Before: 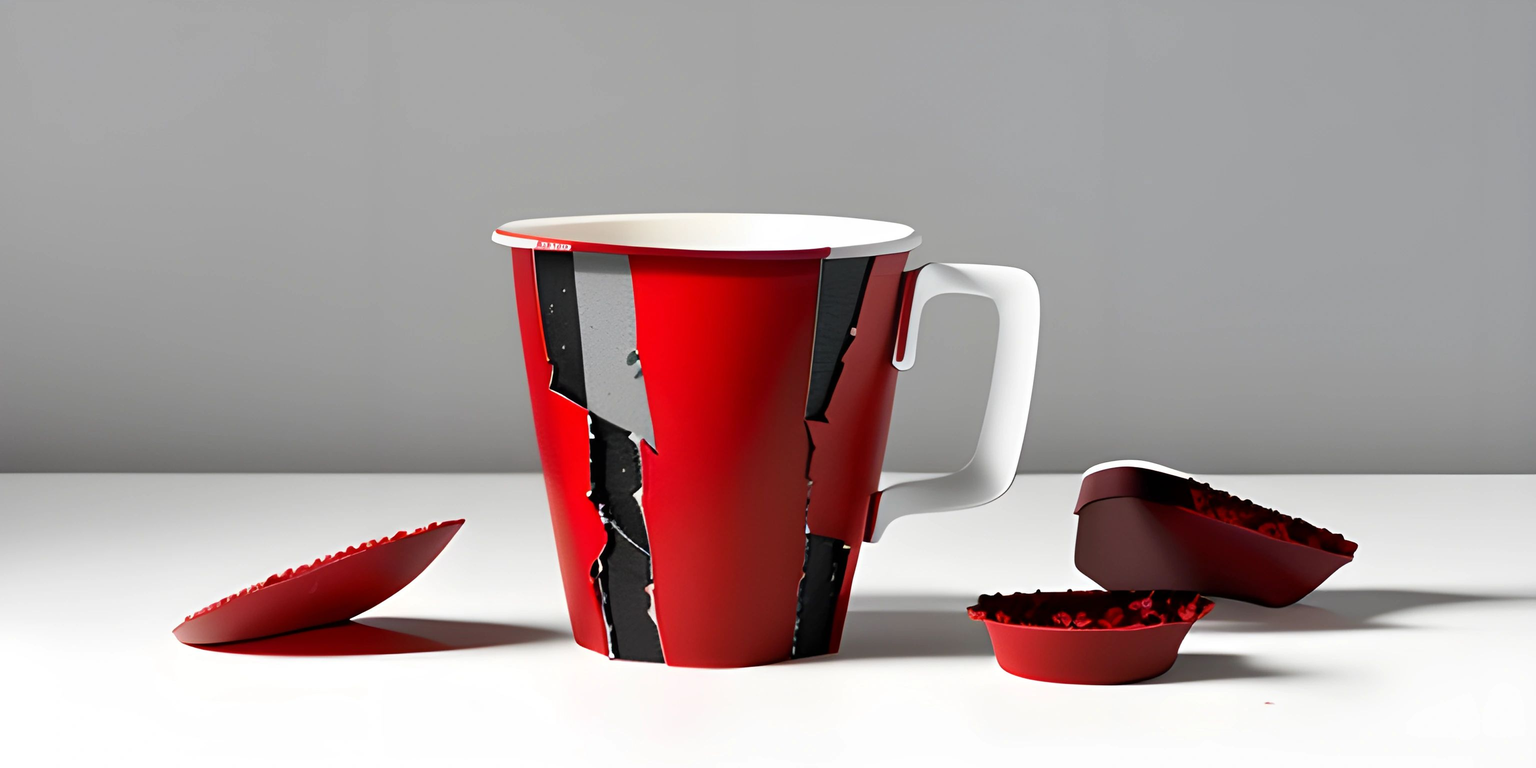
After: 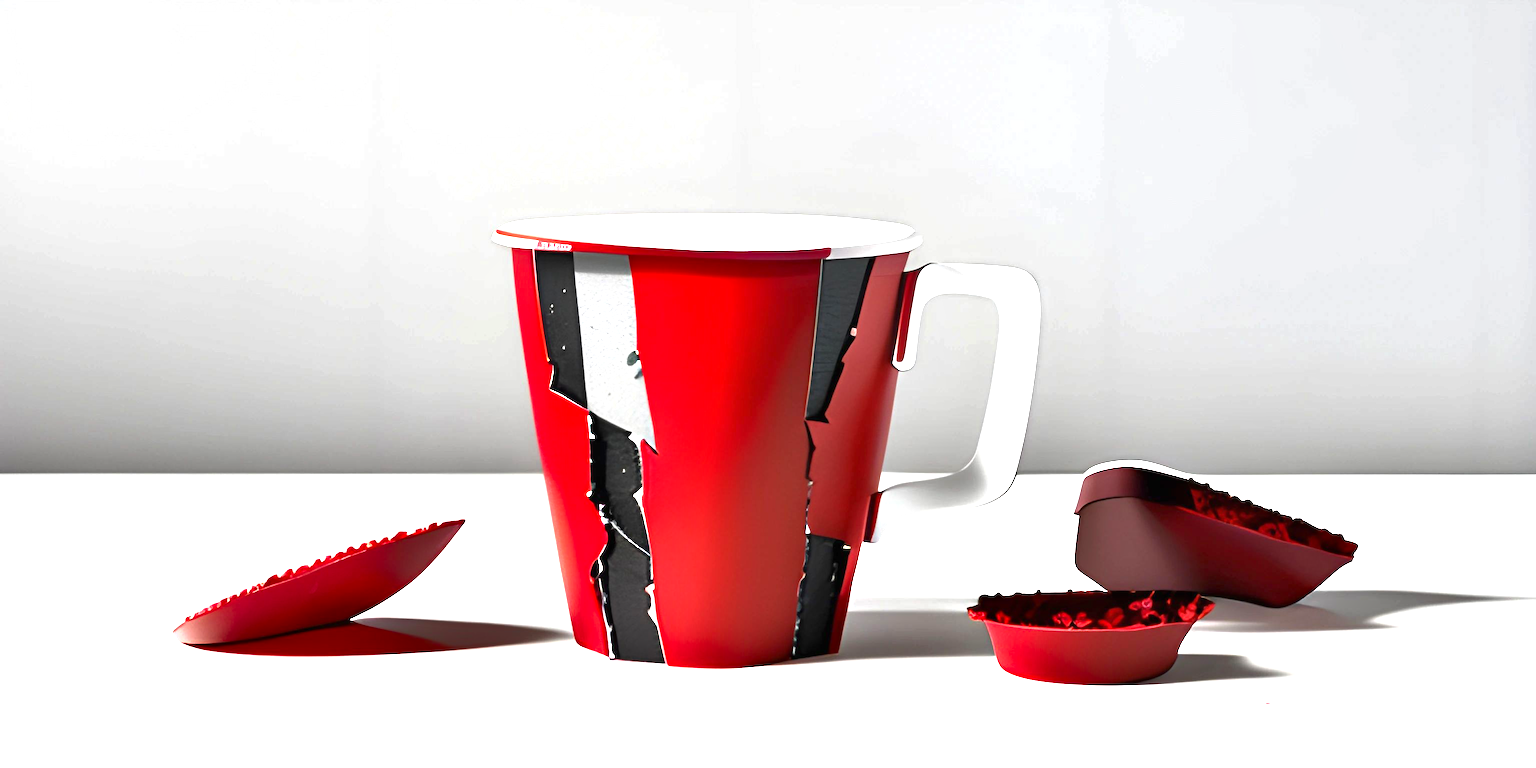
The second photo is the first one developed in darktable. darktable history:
exposure: black level correction 0, exposure 1.388 EV, compensate exposure bias true, compensate highlight preservation false
shadows and highlights: shadows 37.27, highlights -28.18, soften with gaussian
base curve: curves: ch0 [(0, 0) (0.74, 0.67) (1, 1)]
